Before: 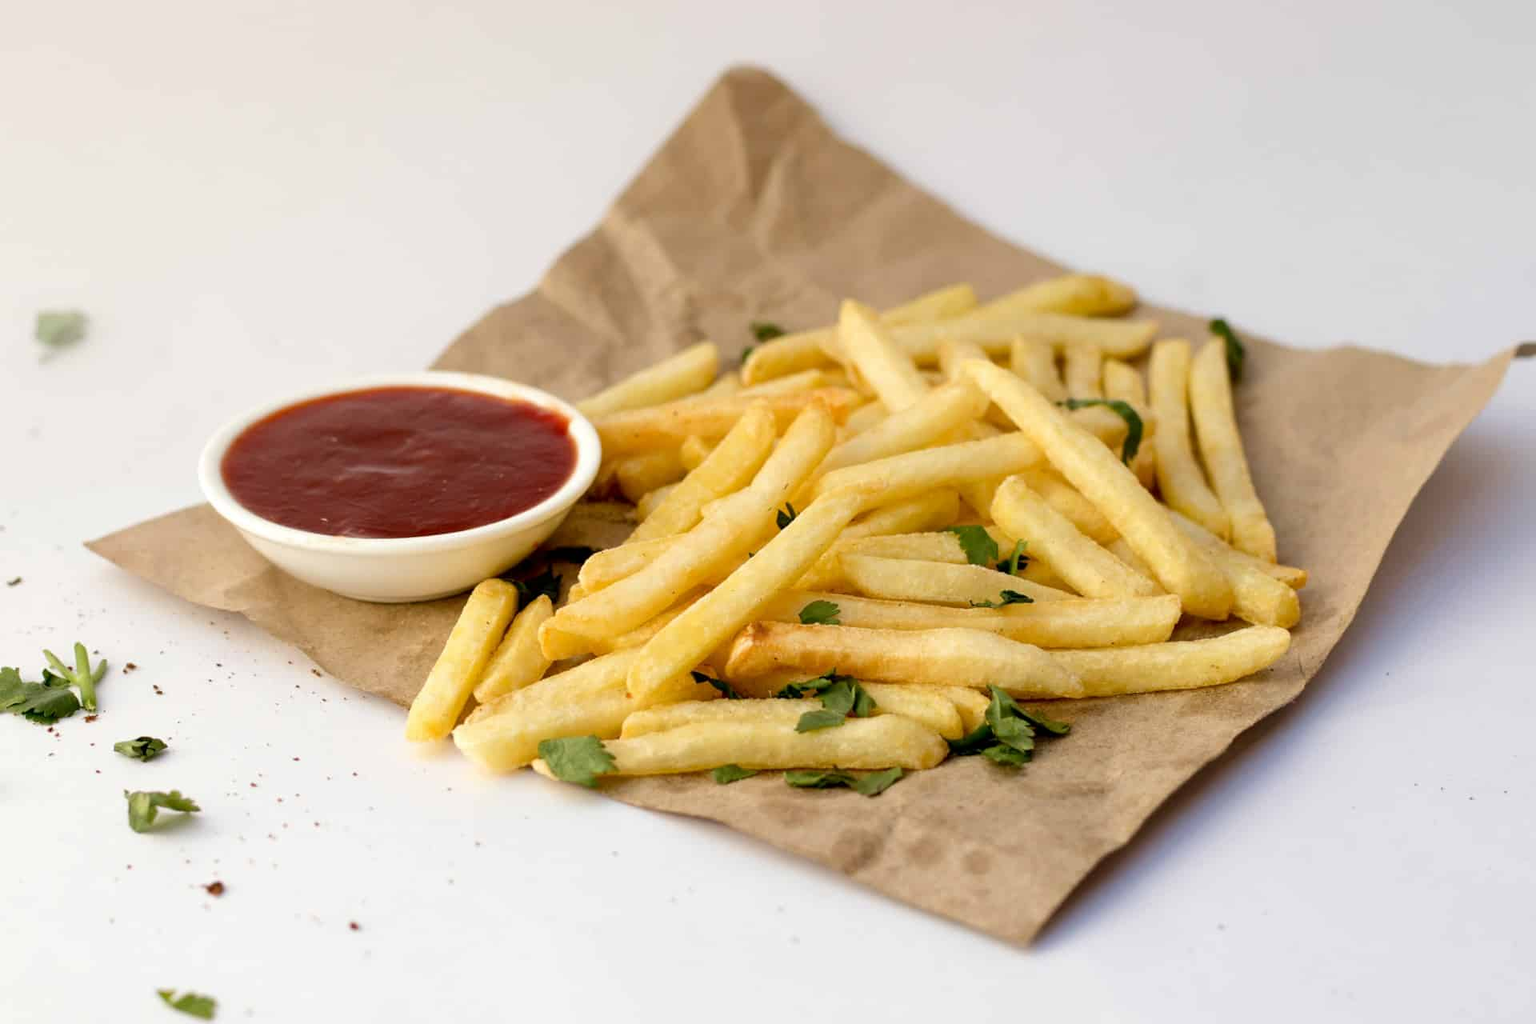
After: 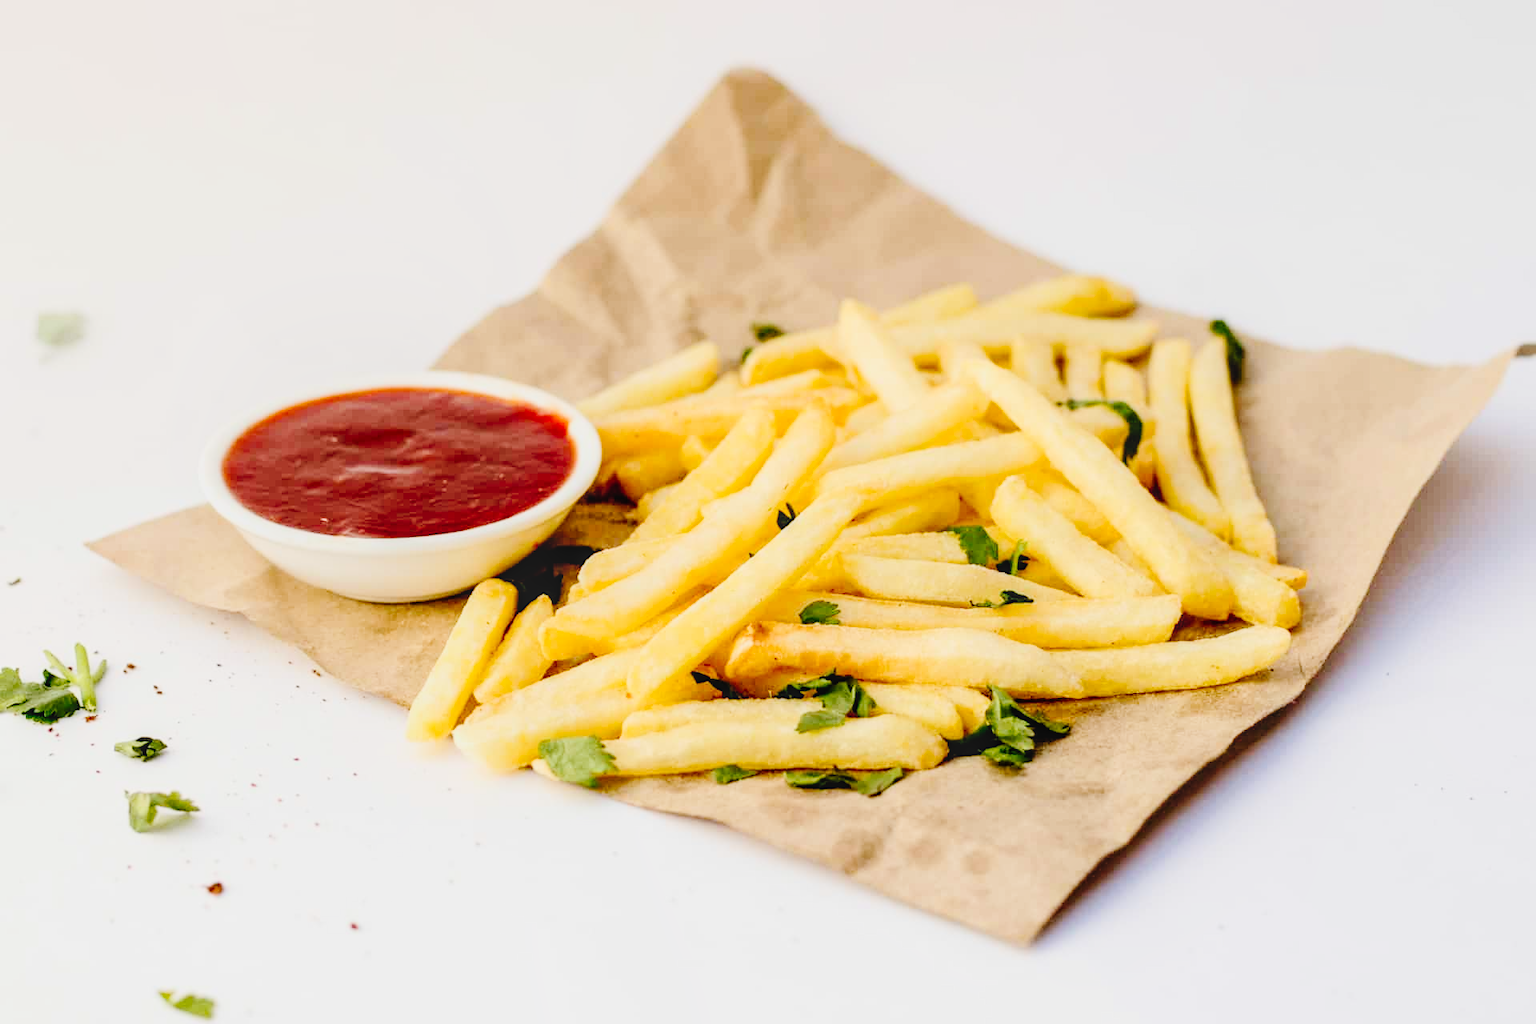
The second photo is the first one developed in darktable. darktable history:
local contrast: on, module defaults
tone curve: curves: ch0 [(0, 0) (0.003, 0.044) (0.011, 0.045) (0.025, 0.048) (0.044, 0.051) (0.069, 0.065) (0.1, 0.08) (0.136, 0.108) (0.177, 0.152) (0.224, 0.216) (0.277, 0.305) (0.335, 0.392) (0.399, 0.481) (0.468, 0.579) (0.543, 0.658) (0.623, 0.729) (0.709, 0.8) (0.801, 0.867) (0.898, 0.93) (1, 1)], preserve colors none
filmic rgb: black relative exposure -7.65 EV, white relative exposure 4.56 EV, hardness 3.61
contrast brightness saturation: contrast 0.201, brightness 0.168, saturation 0.229
